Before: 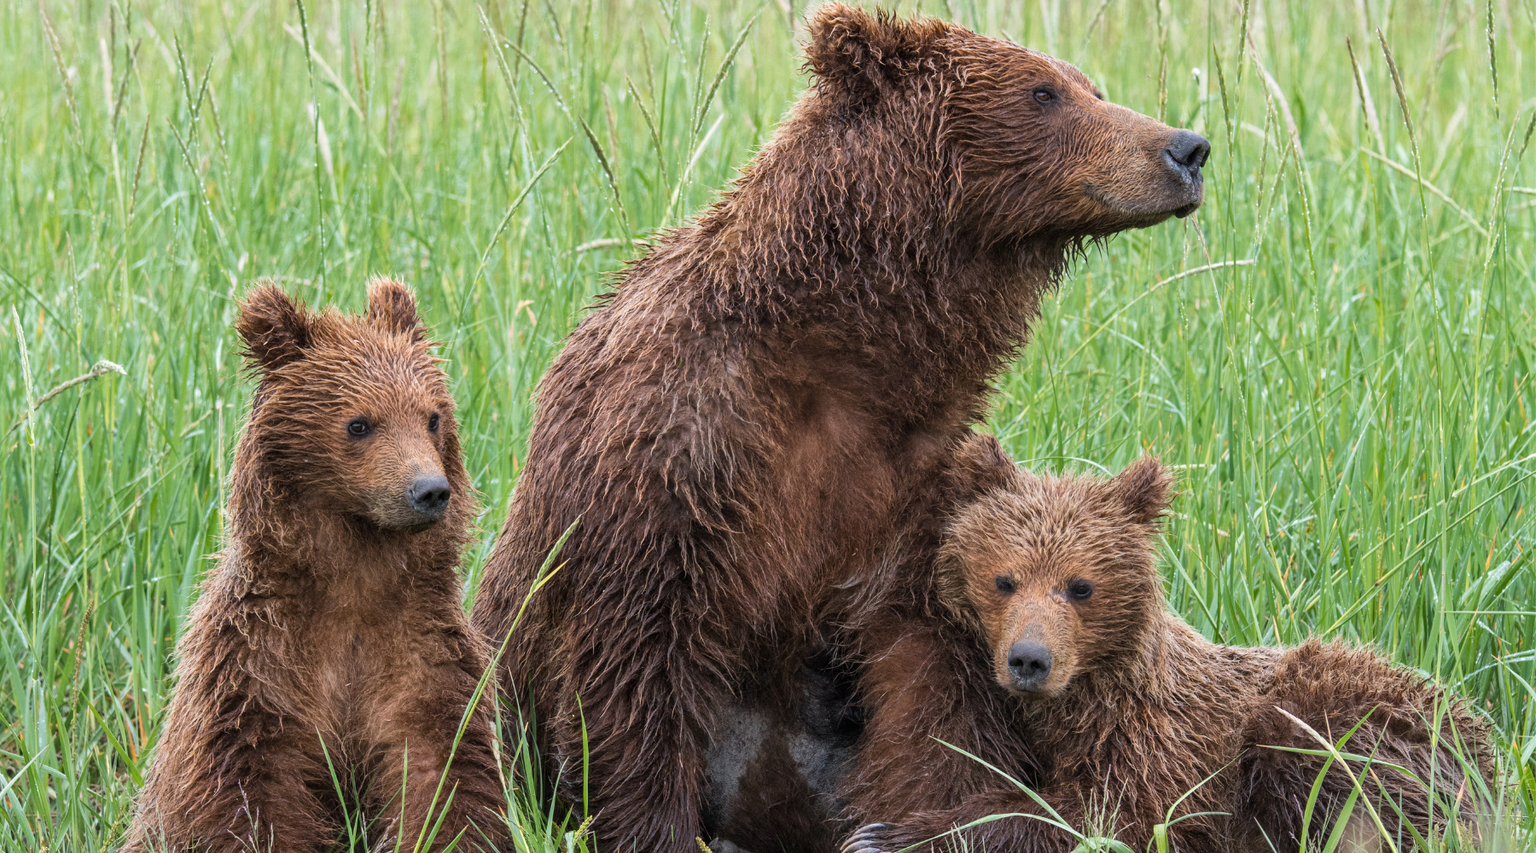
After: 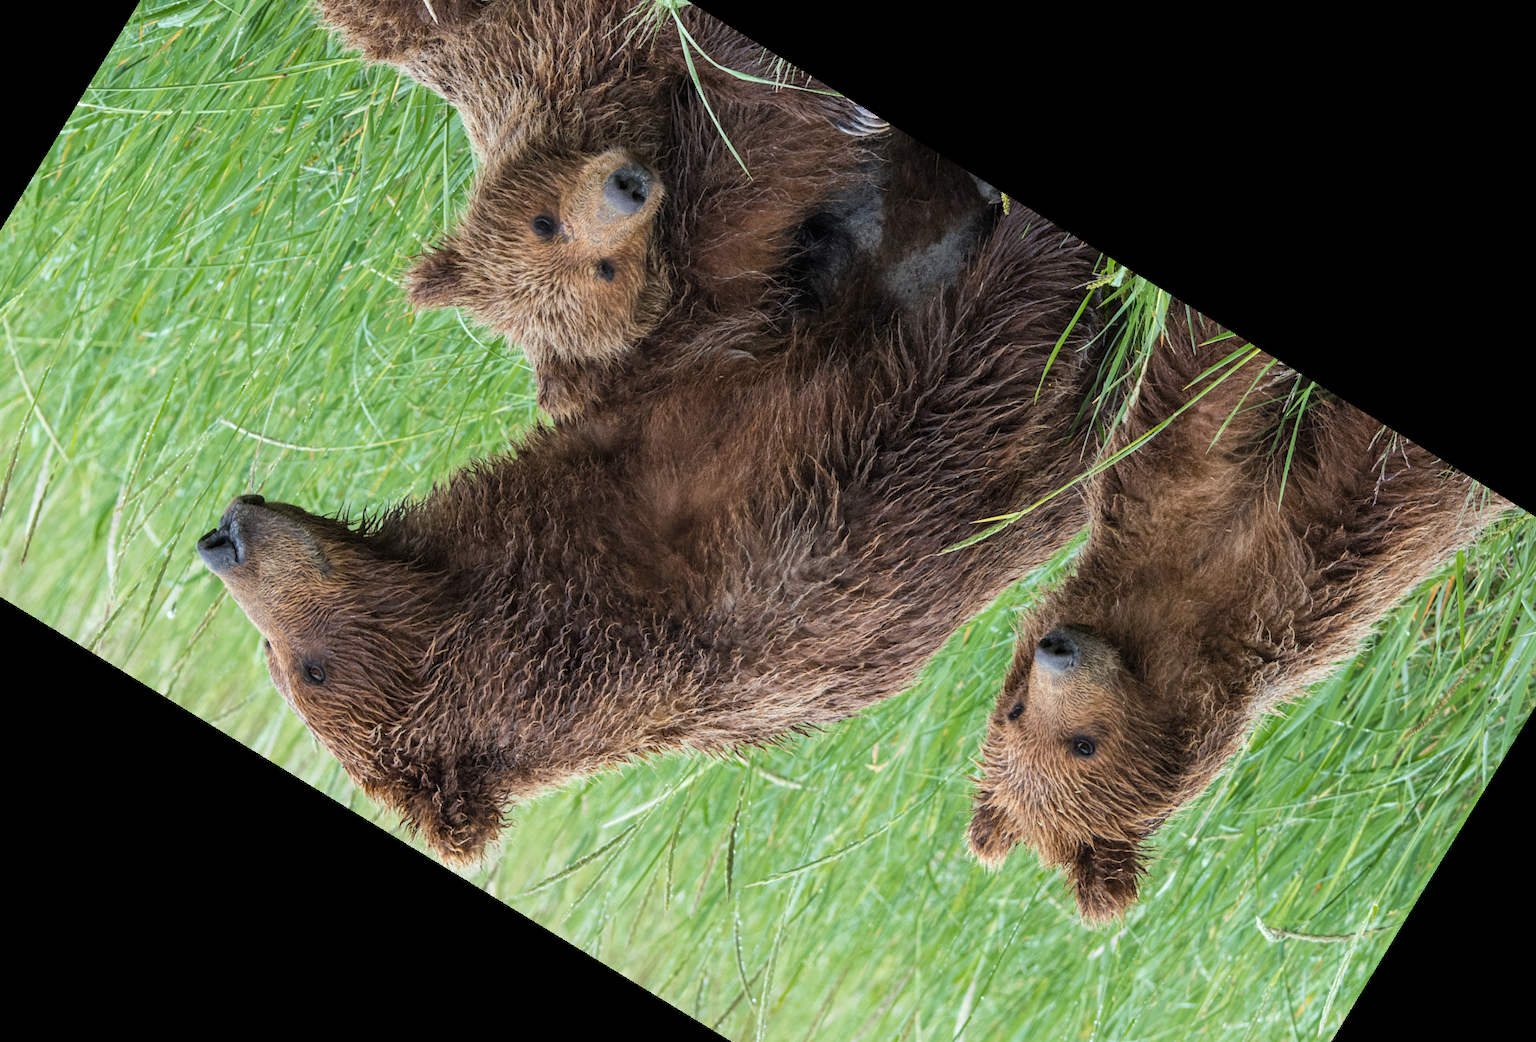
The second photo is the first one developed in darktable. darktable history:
white balance: red 0.983, blue 1.036
color correction: highlights a* -4.73, highlights b* 5.06, saturation 0.97
crop and rotate: angle 148.68°, left 9.111%, top 15.603%, right 4.588%, bottom 17.041%
